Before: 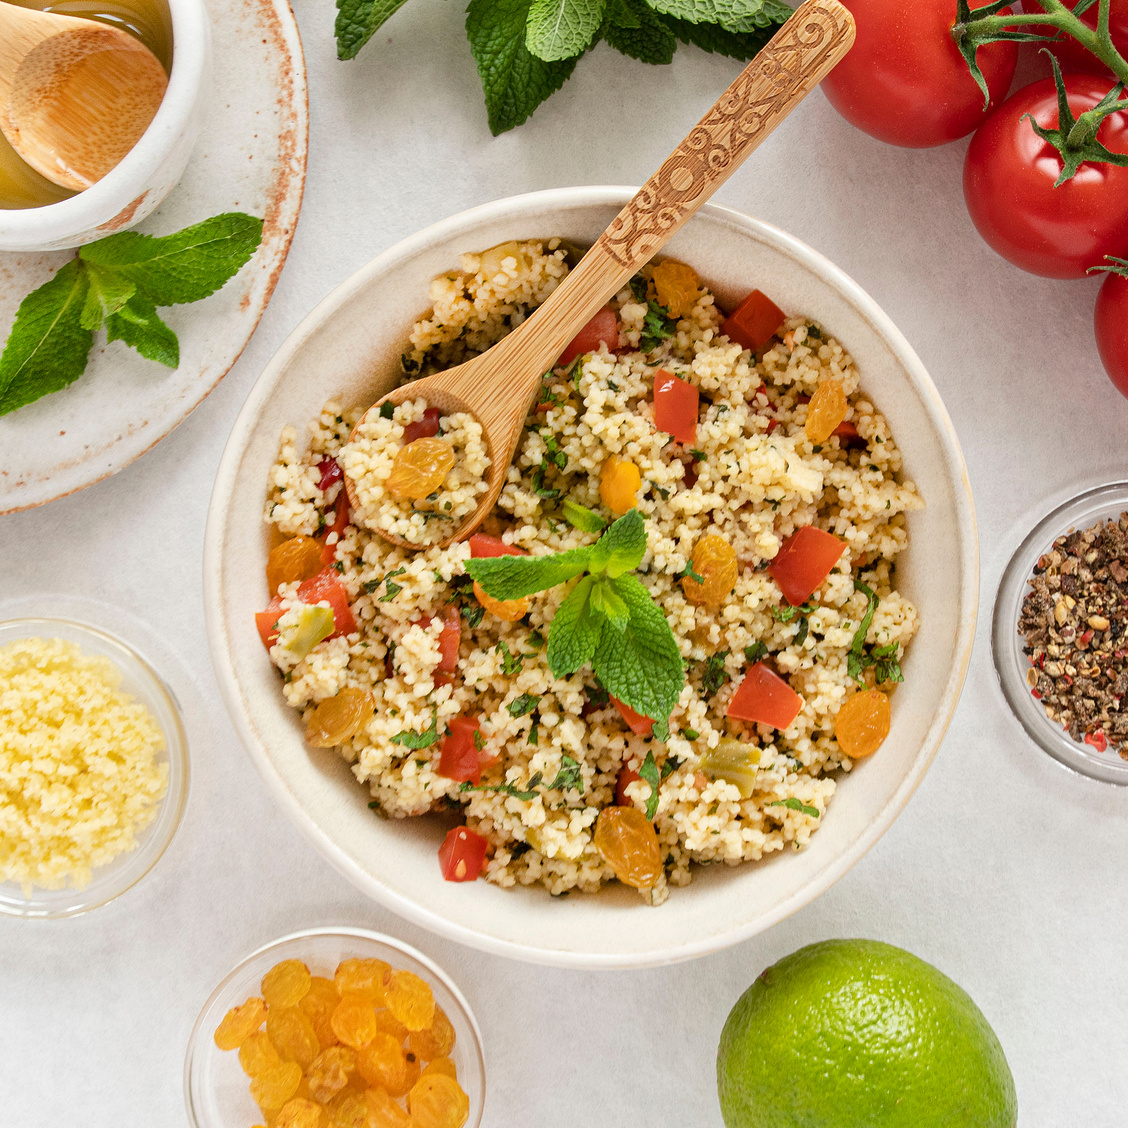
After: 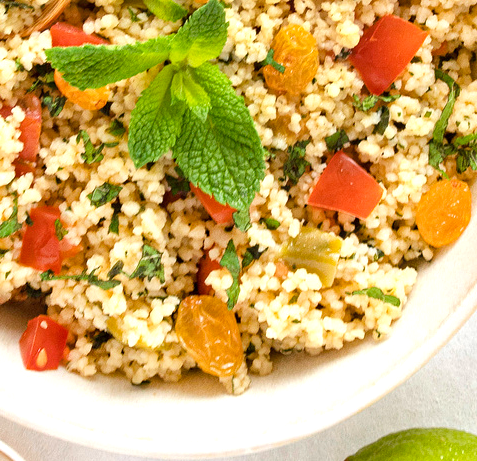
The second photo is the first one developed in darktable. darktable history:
exposure: black level correction 0, exposure 0.5 EV, compensate exposure bias true, compensate highlight preservation false
crop: left 37.19%, top 45.335%, right 20.505%, bottom 13.792%
haze removal: compatibility mode true, adaptive false
